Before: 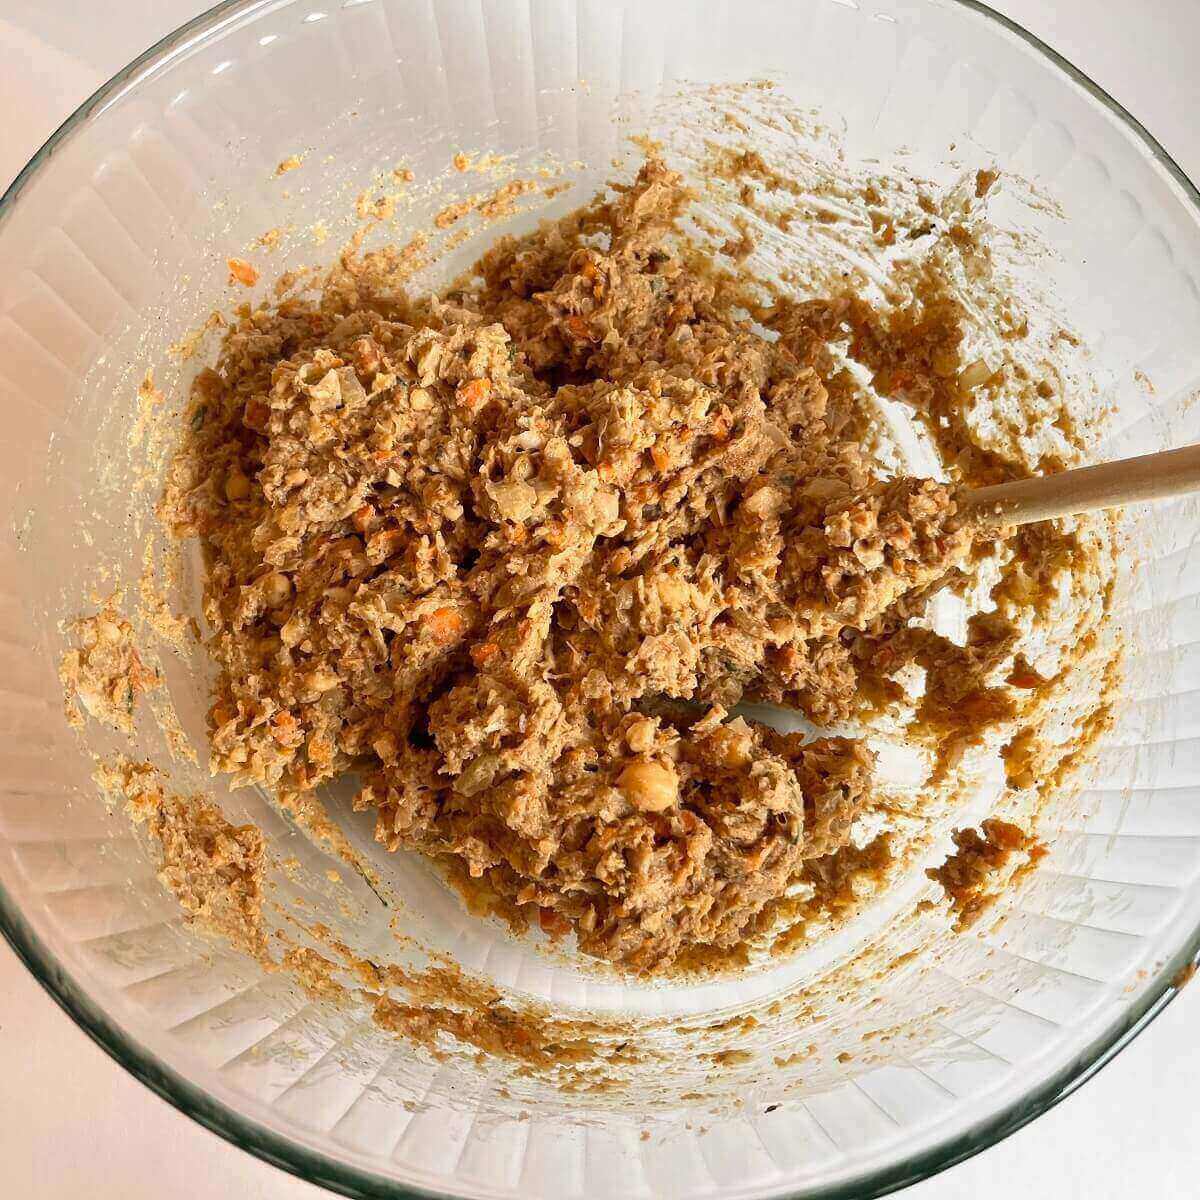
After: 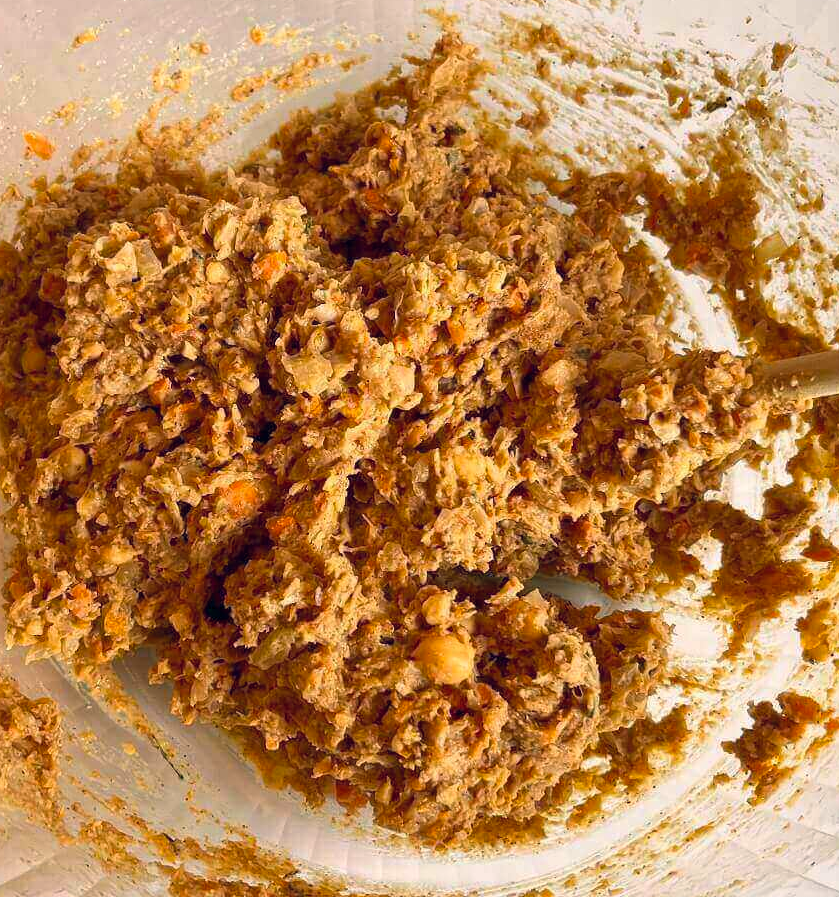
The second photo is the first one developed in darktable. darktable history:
crop and rotate: left 17.046%, top 10.659%, right 12.989%, bottom 14.553%
color balance rgb: shadows lift › hue 87.51°, highlights gain › chroma 1.62%, highlights gain › hue 55.1°, global offset › chroma 0.06%, global offset › hue 253.66°, linear chroma grading › global chroma 0.5%, perceptual saturation grading › global saturation 16.38%
